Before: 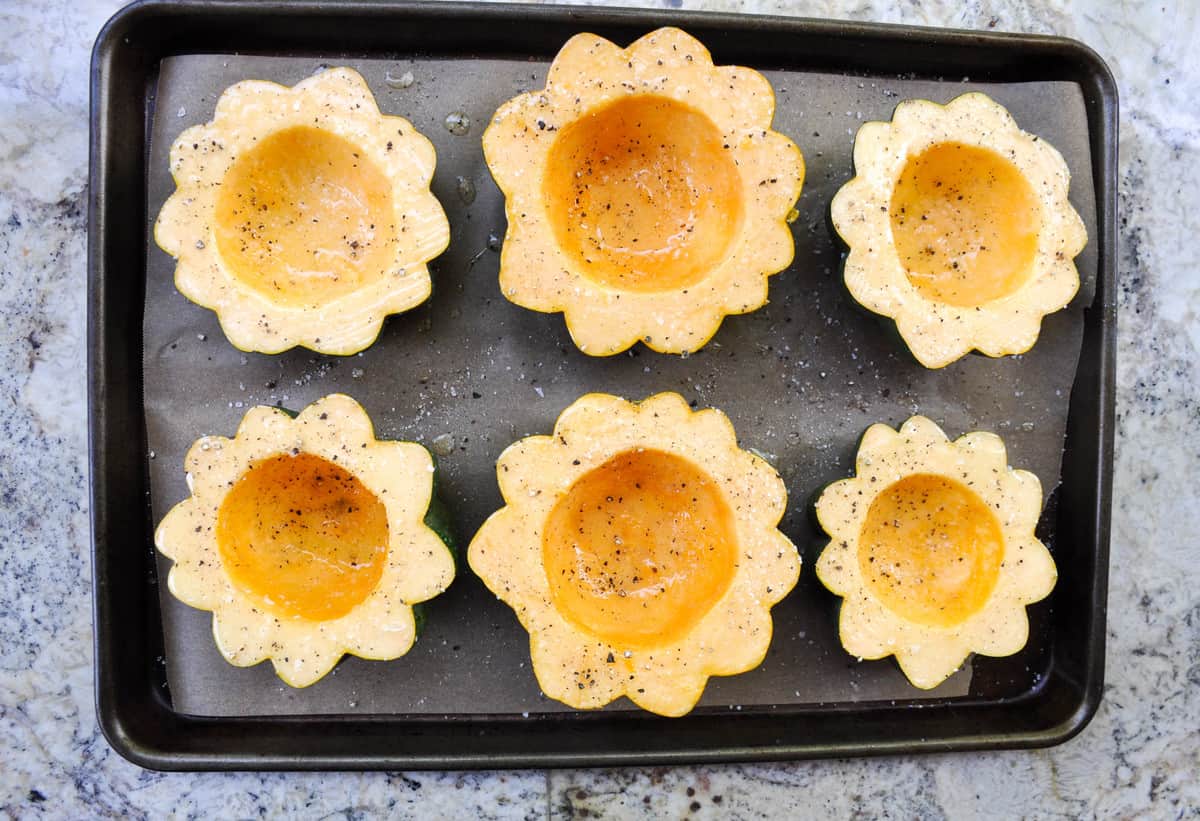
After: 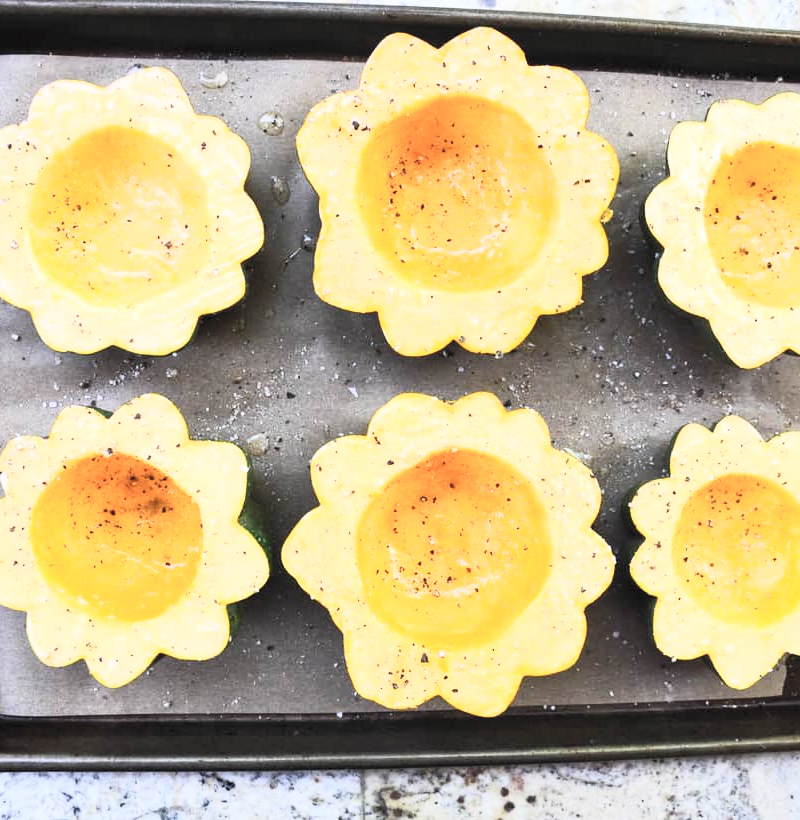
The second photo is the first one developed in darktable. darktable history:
crop and rotate: left 15.546%, right 17.787%
tone equalizer: on, module defaults
contrast brightness saturation: contrast 0.39, brightness 0.53
